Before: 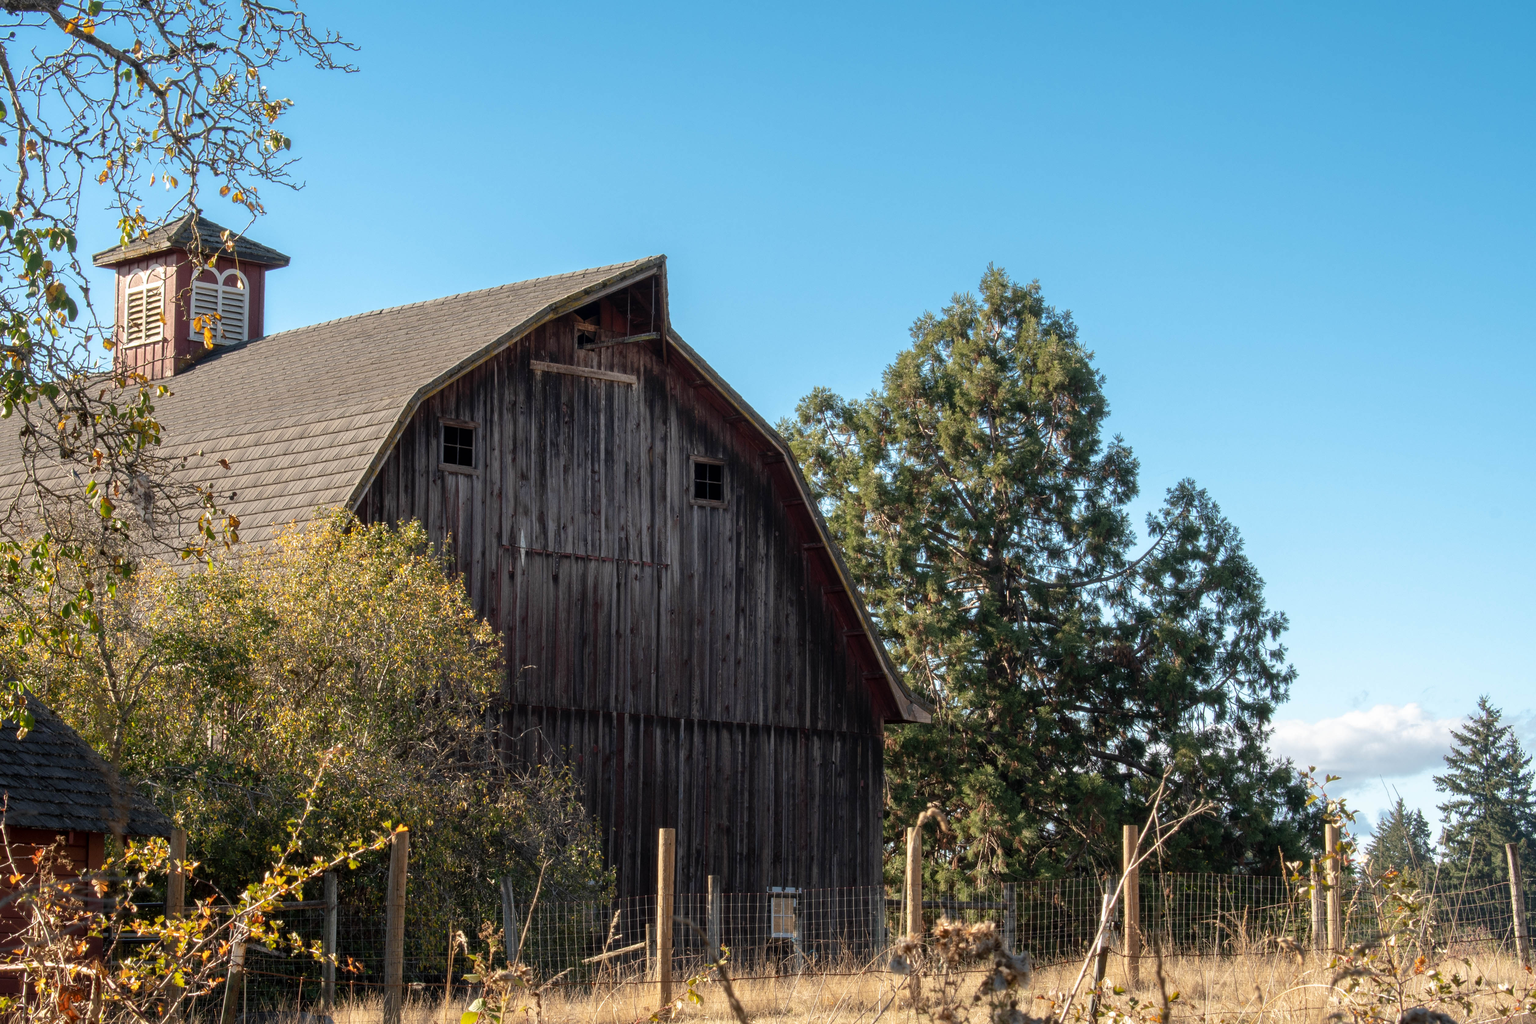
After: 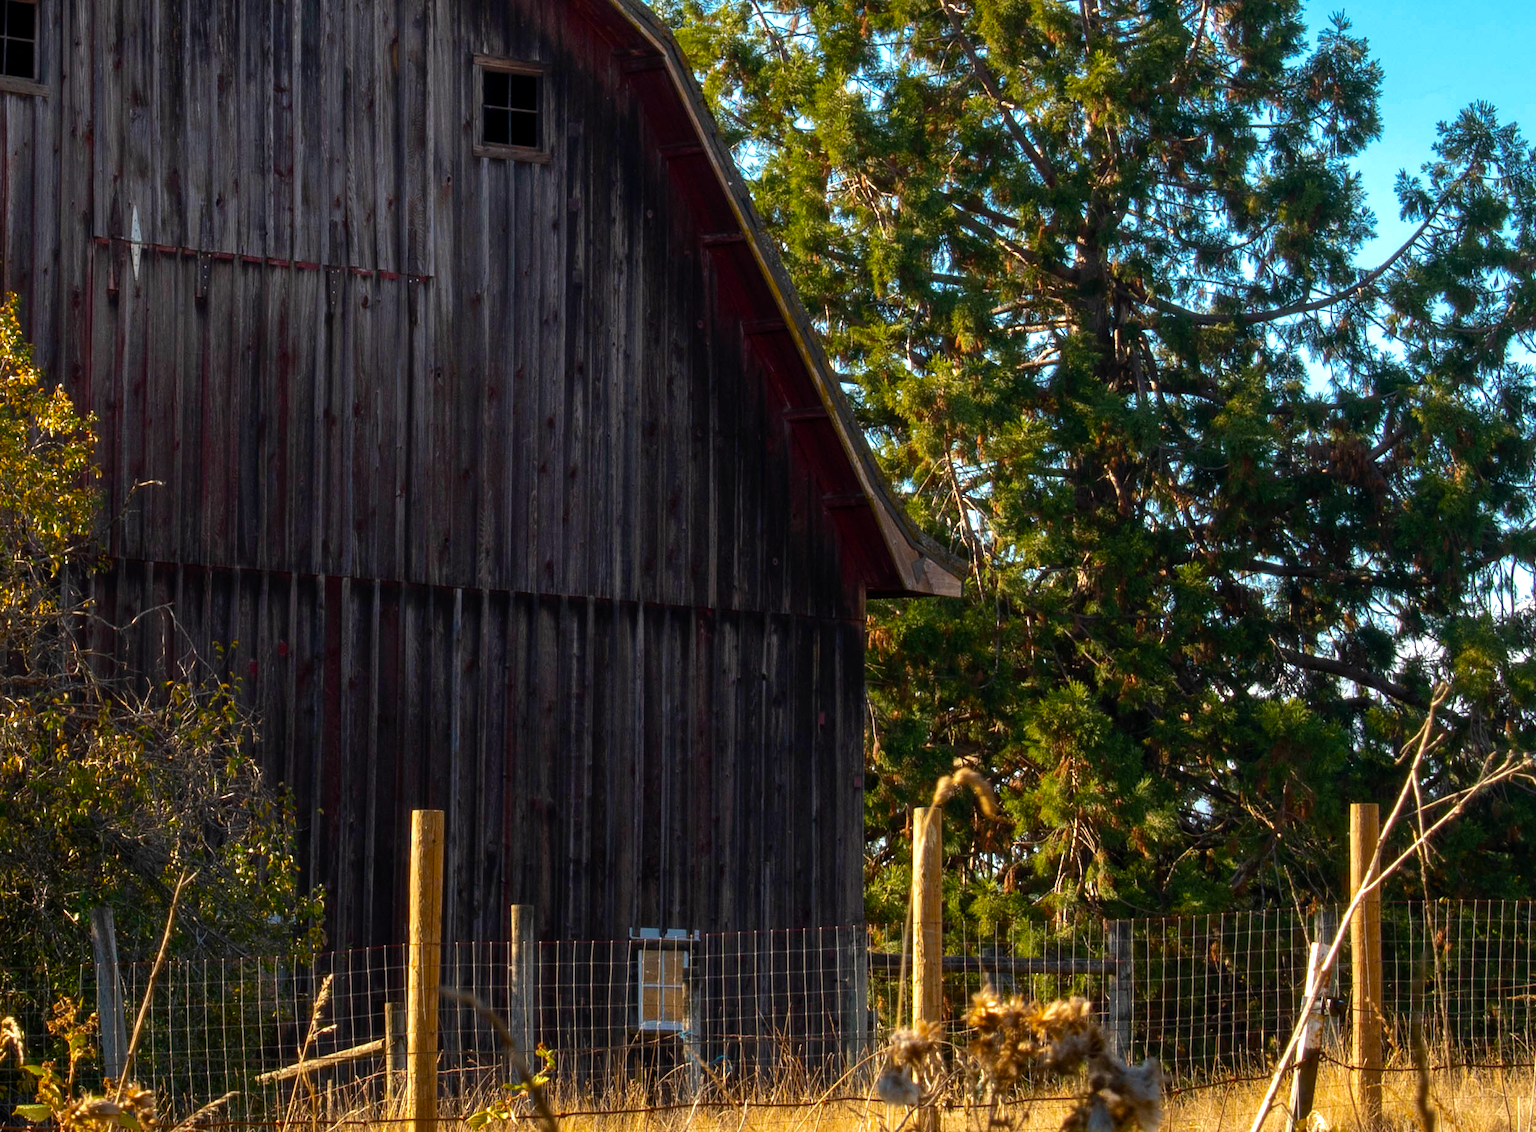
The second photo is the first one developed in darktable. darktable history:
color balance rgb: linear chroma grading › global chroma 9%, perceptual saturation grading › global saturation 36%, perceptual saturation grading › shadows 35%, perceptual brilliance grading › global brilliance 15%, perceptual brilliance grading › shadows -35%, global vibrance 15%
color zones: curves: ch0 [(0, 0.444) (0.143, 0.442) (0.286, 0.441) (0.429, 0.441) (0.571, 0.441) (0.714, 0.441) (0.857, 0.442) (1, 0.444)]
crop: left 29.672%, top 41.786%, right 20.851%, bottom 3.487%
